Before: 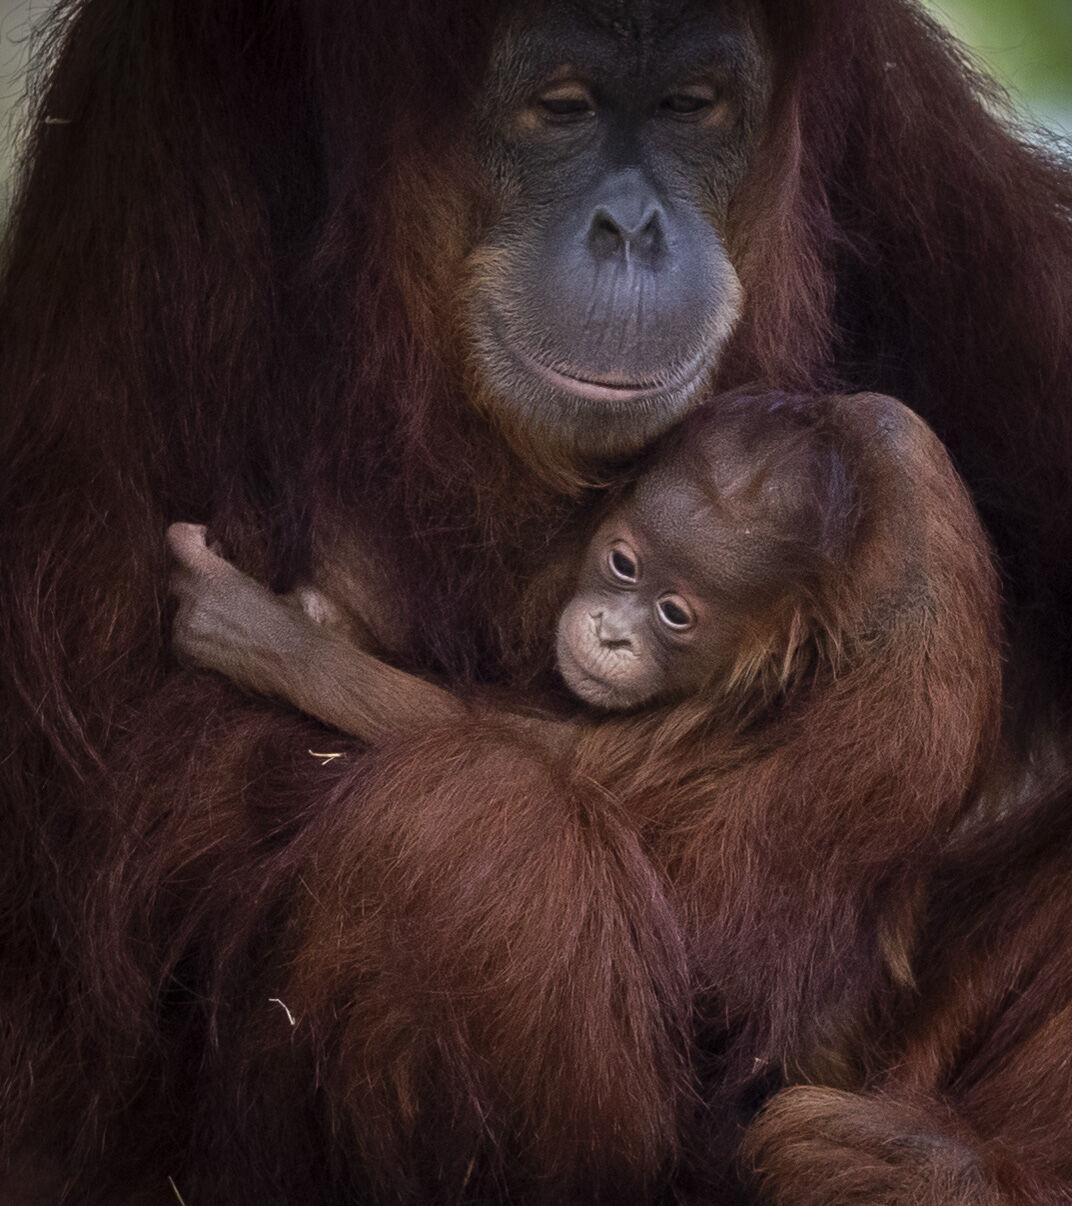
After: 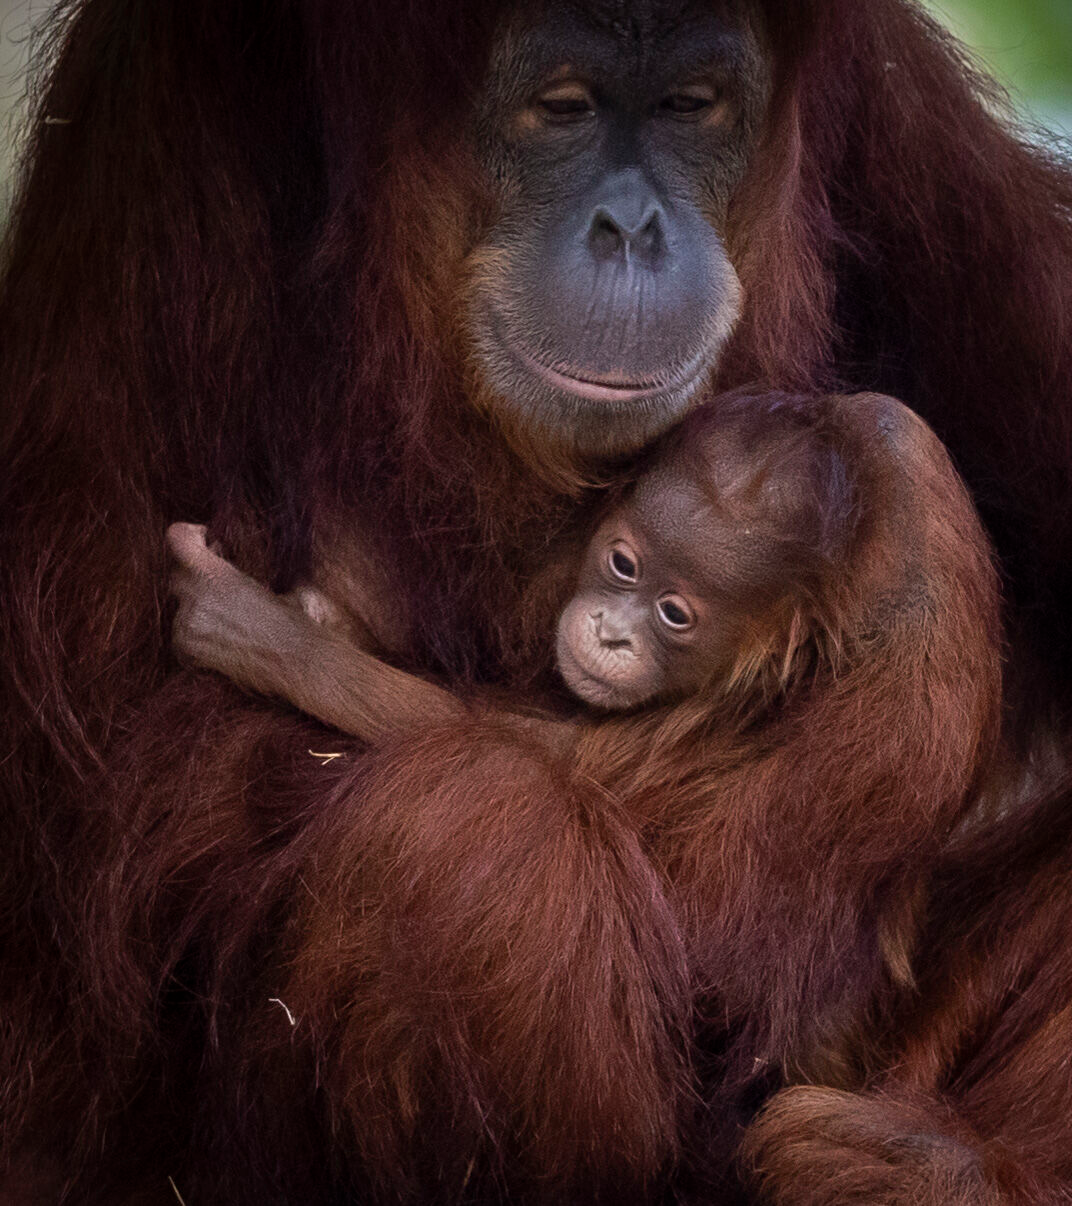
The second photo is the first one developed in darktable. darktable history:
color correction: highlights b* 0.043
